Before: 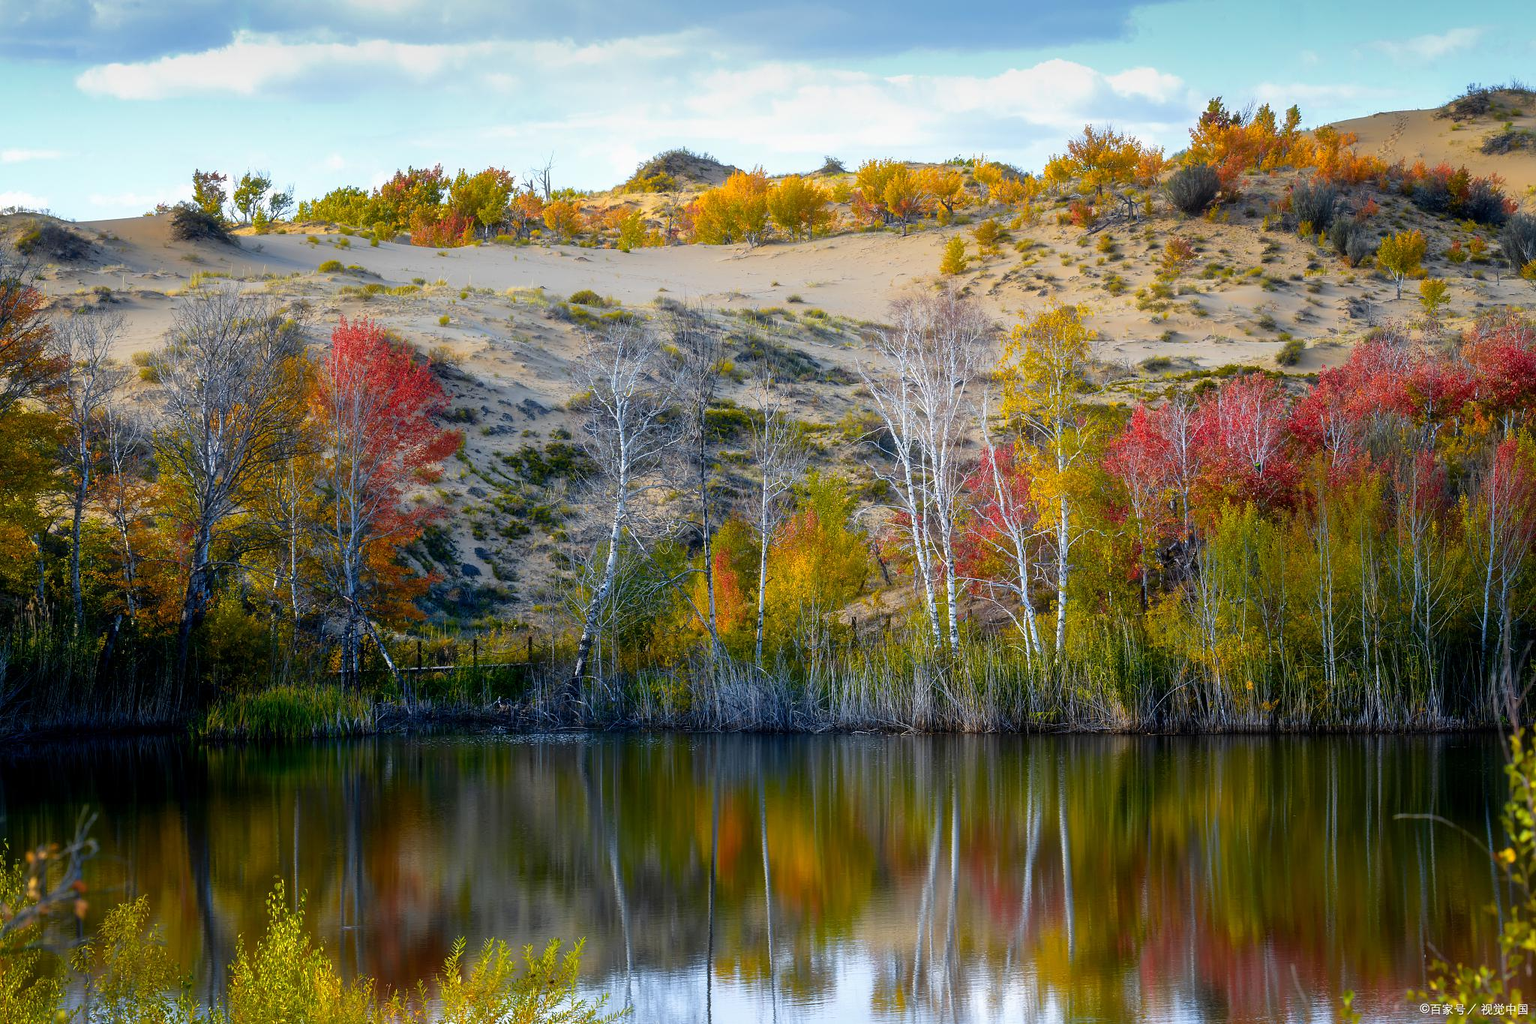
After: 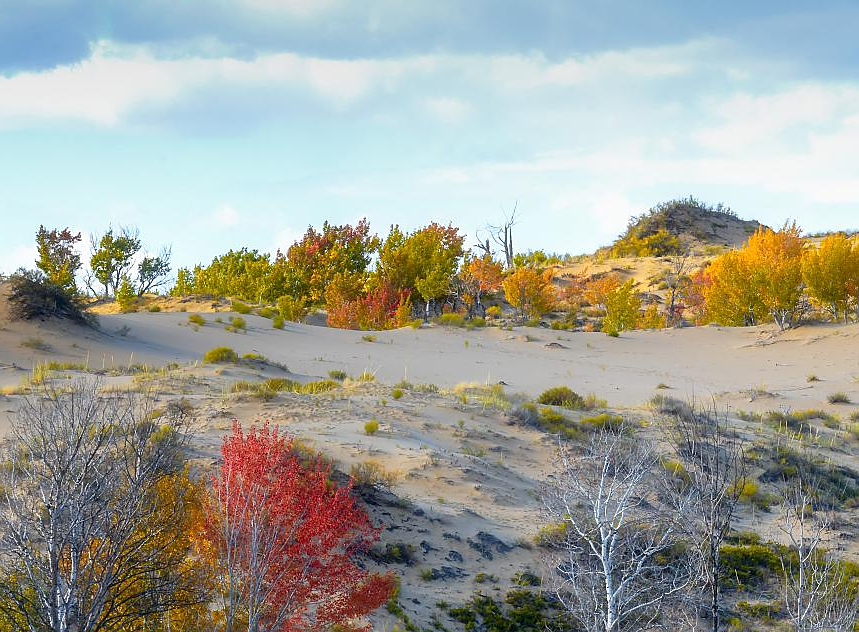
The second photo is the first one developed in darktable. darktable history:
crop and rotate: left 10.817%, top 0.062%, right 47.194%, bottom 53.626%
sharpen: radius 1
